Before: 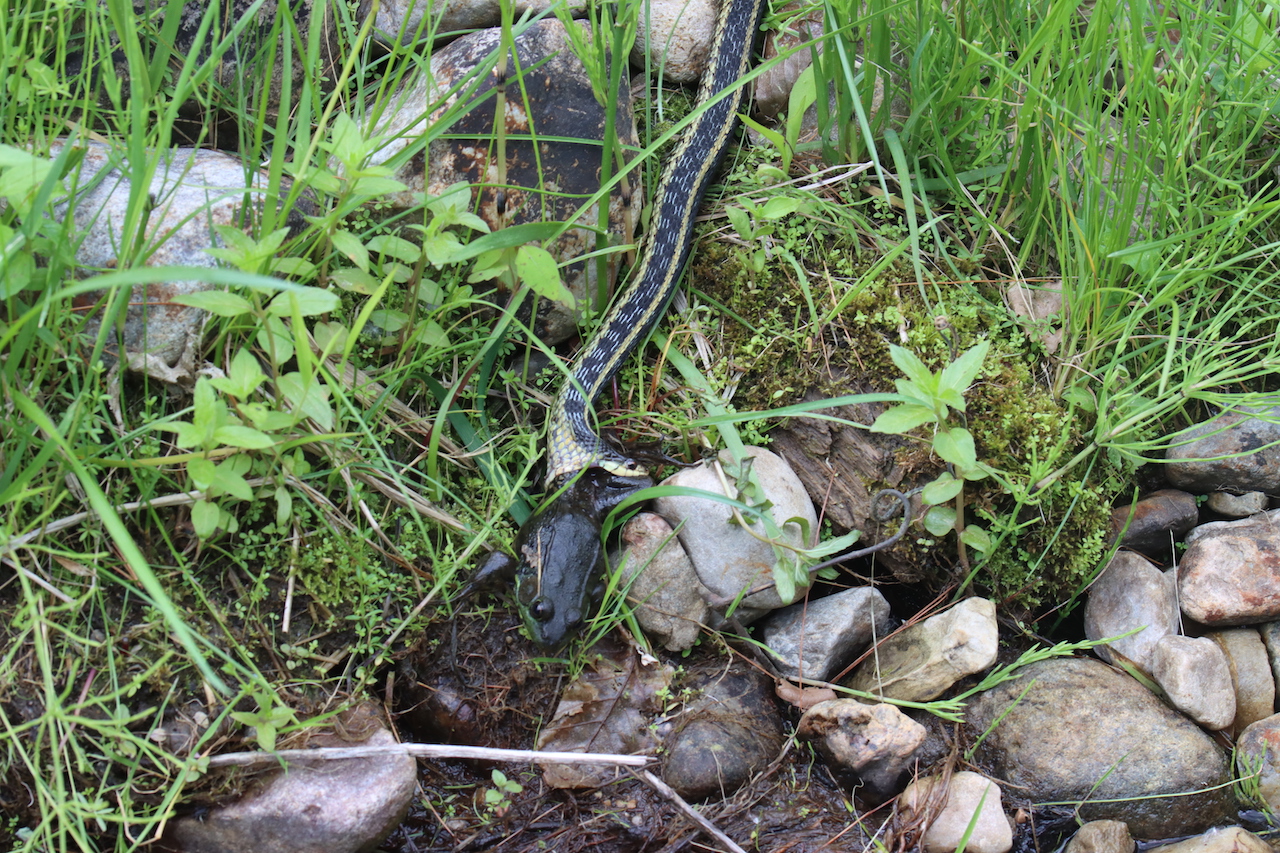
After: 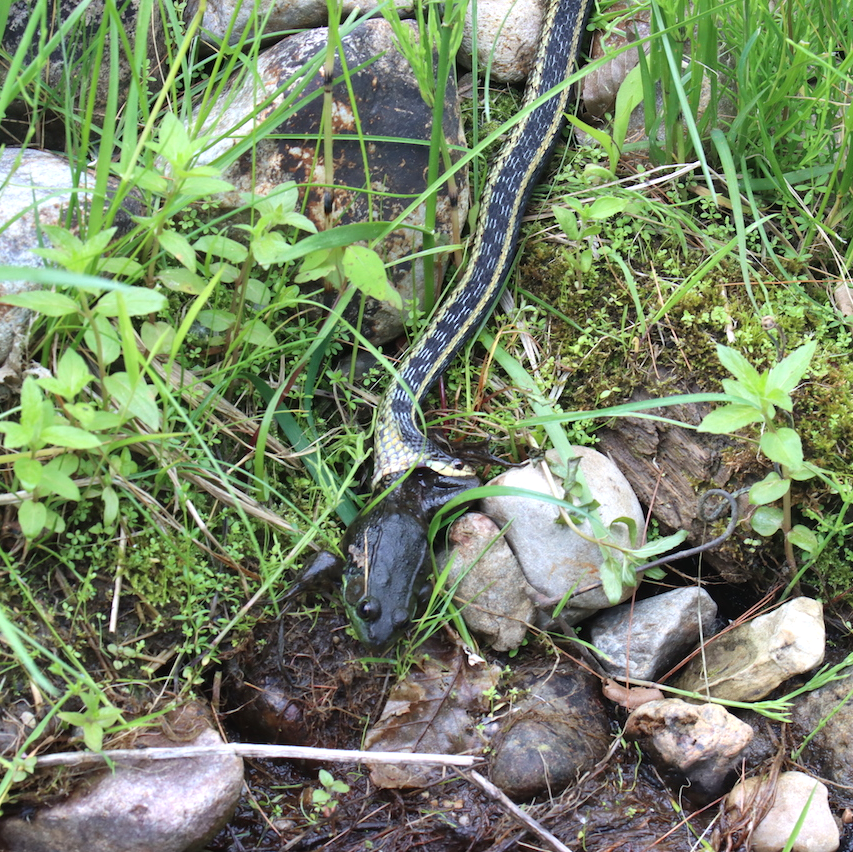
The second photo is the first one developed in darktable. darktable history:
exposure: exposure 0.4 EV, compensate highlight preservation false
crop and rotate: left 13.537%, right 19.796%
